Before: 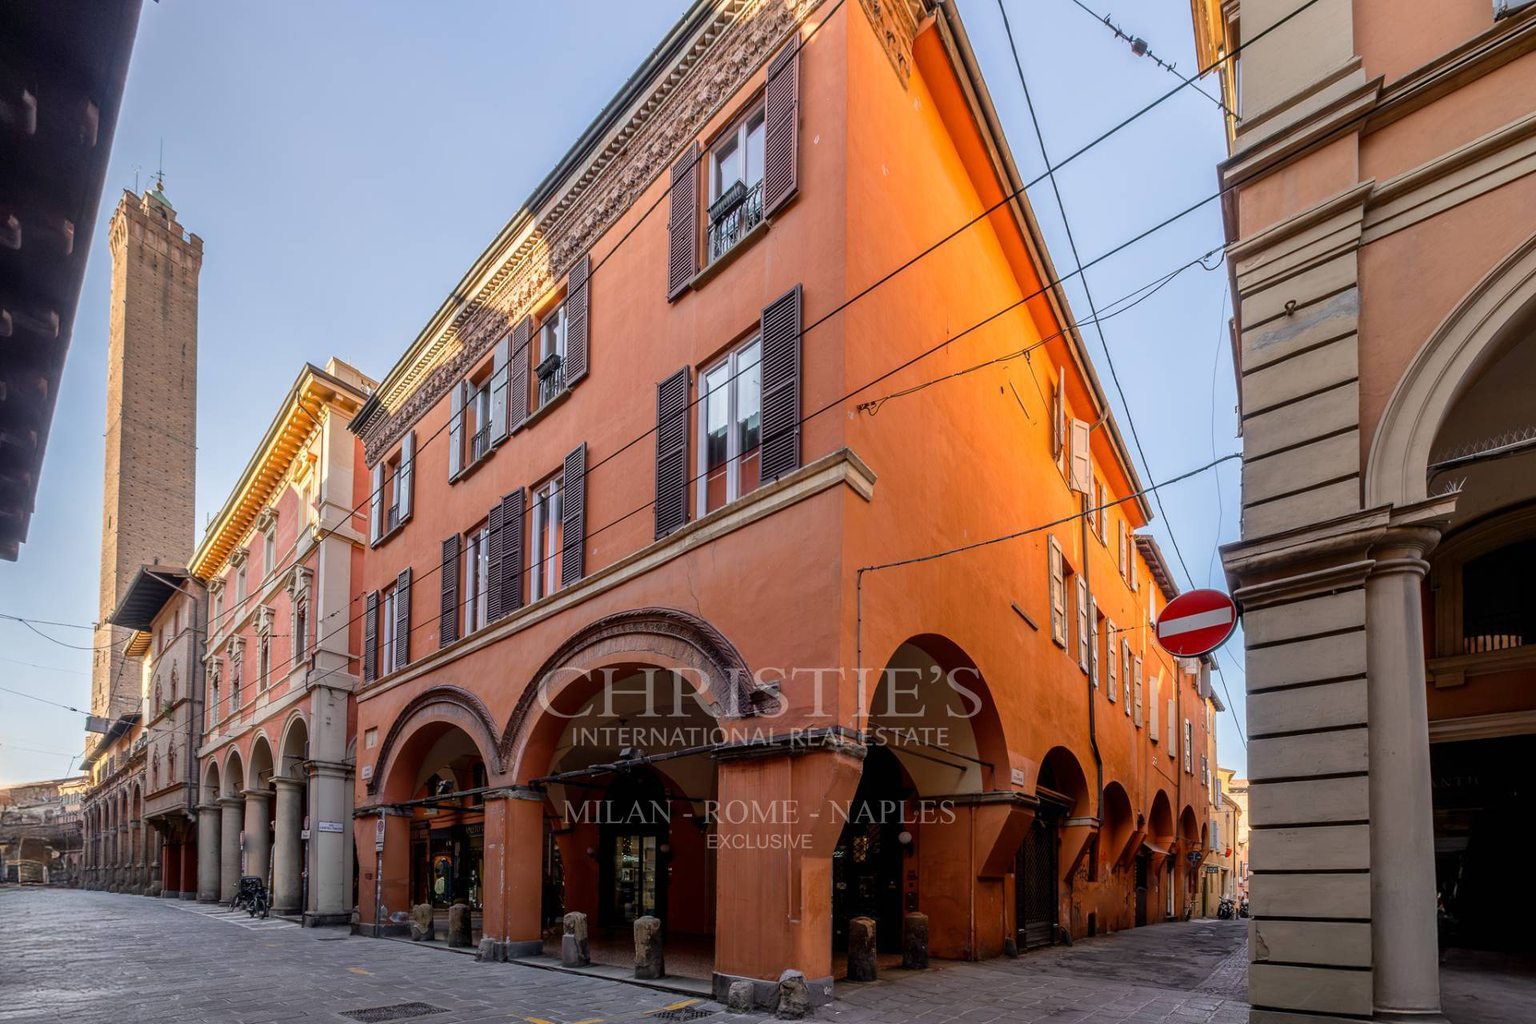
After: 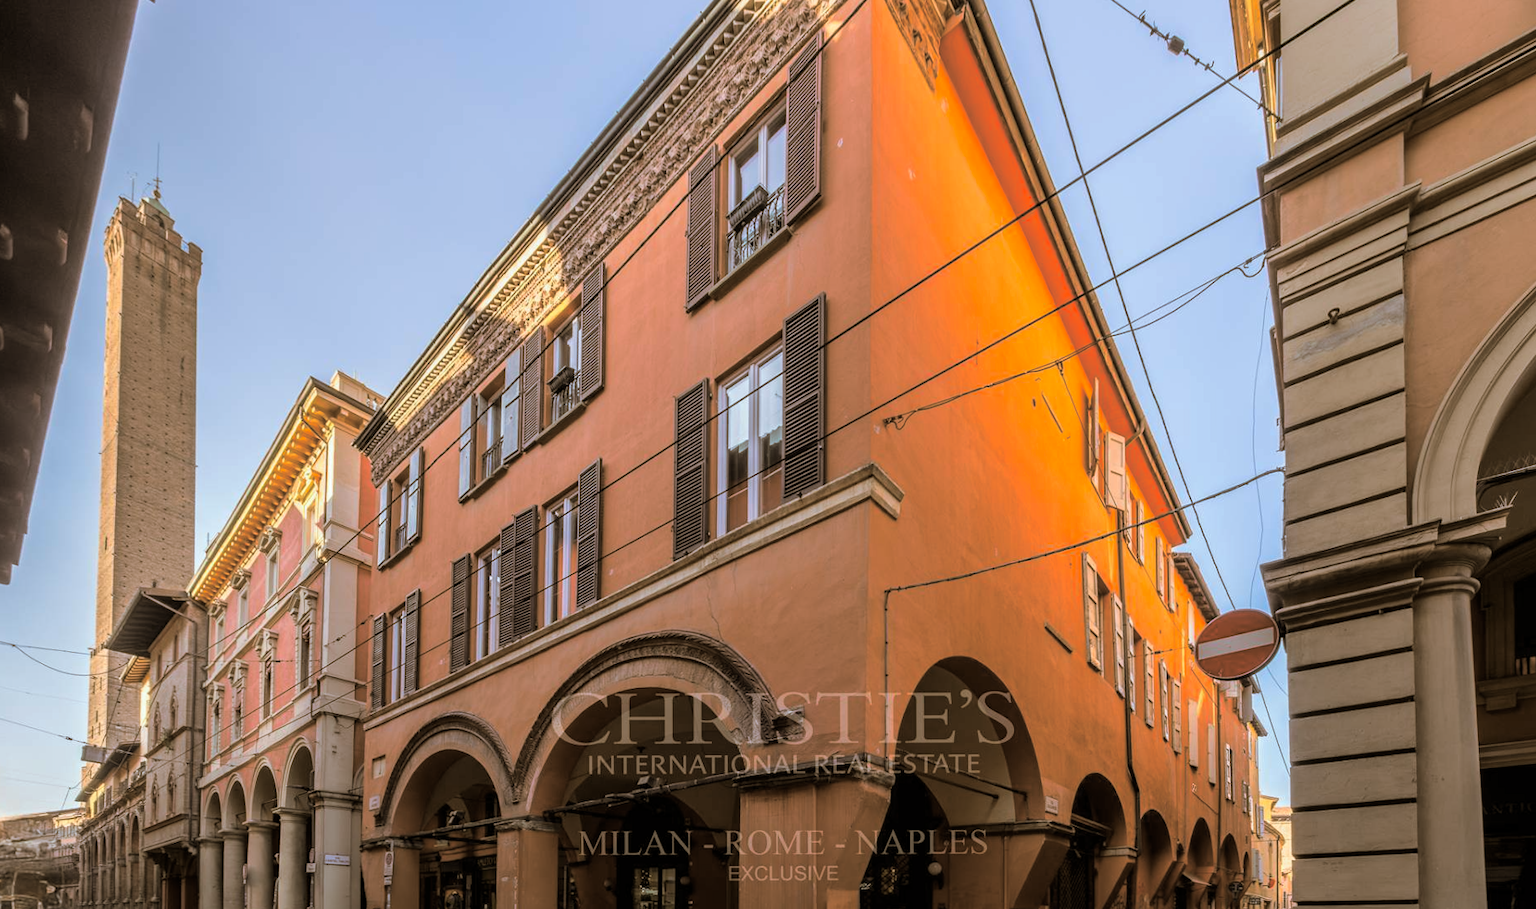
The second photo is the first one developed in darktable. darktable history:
crop and rotate: angle 0.2°, left 0.275%, right 3.127%, bottom 14.18%
contrast brightness saturation: contrast 0.04, saturation 0.16
split-toning: shadows › hue 37.98°, highlights › hue 185.58°, balance -55.261
